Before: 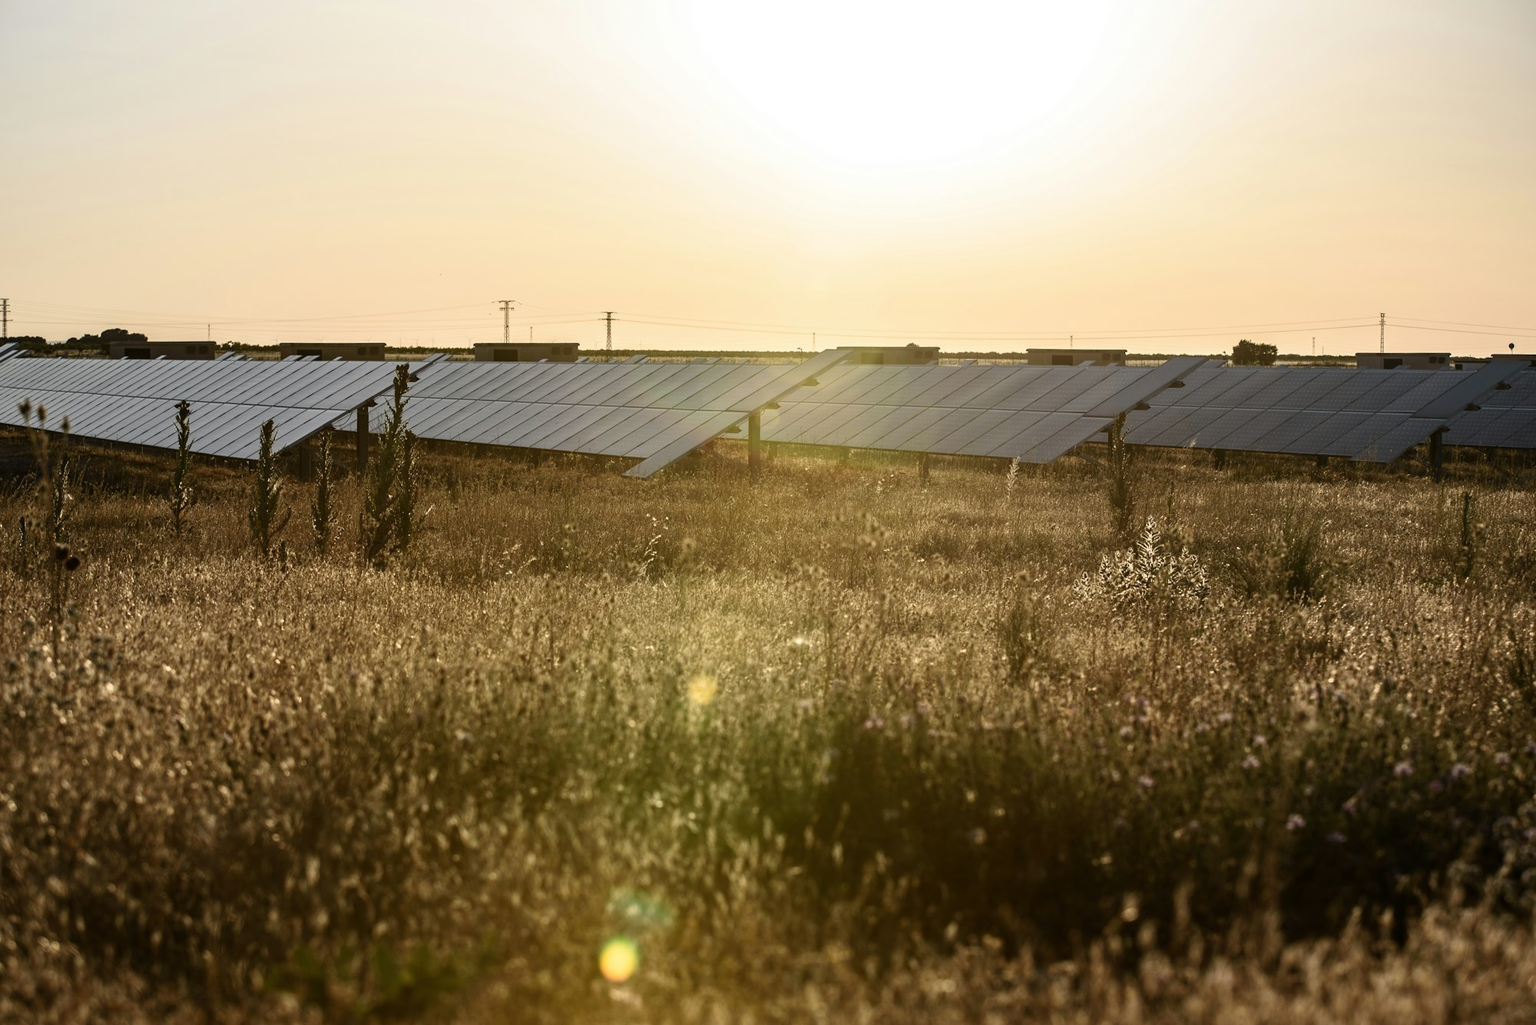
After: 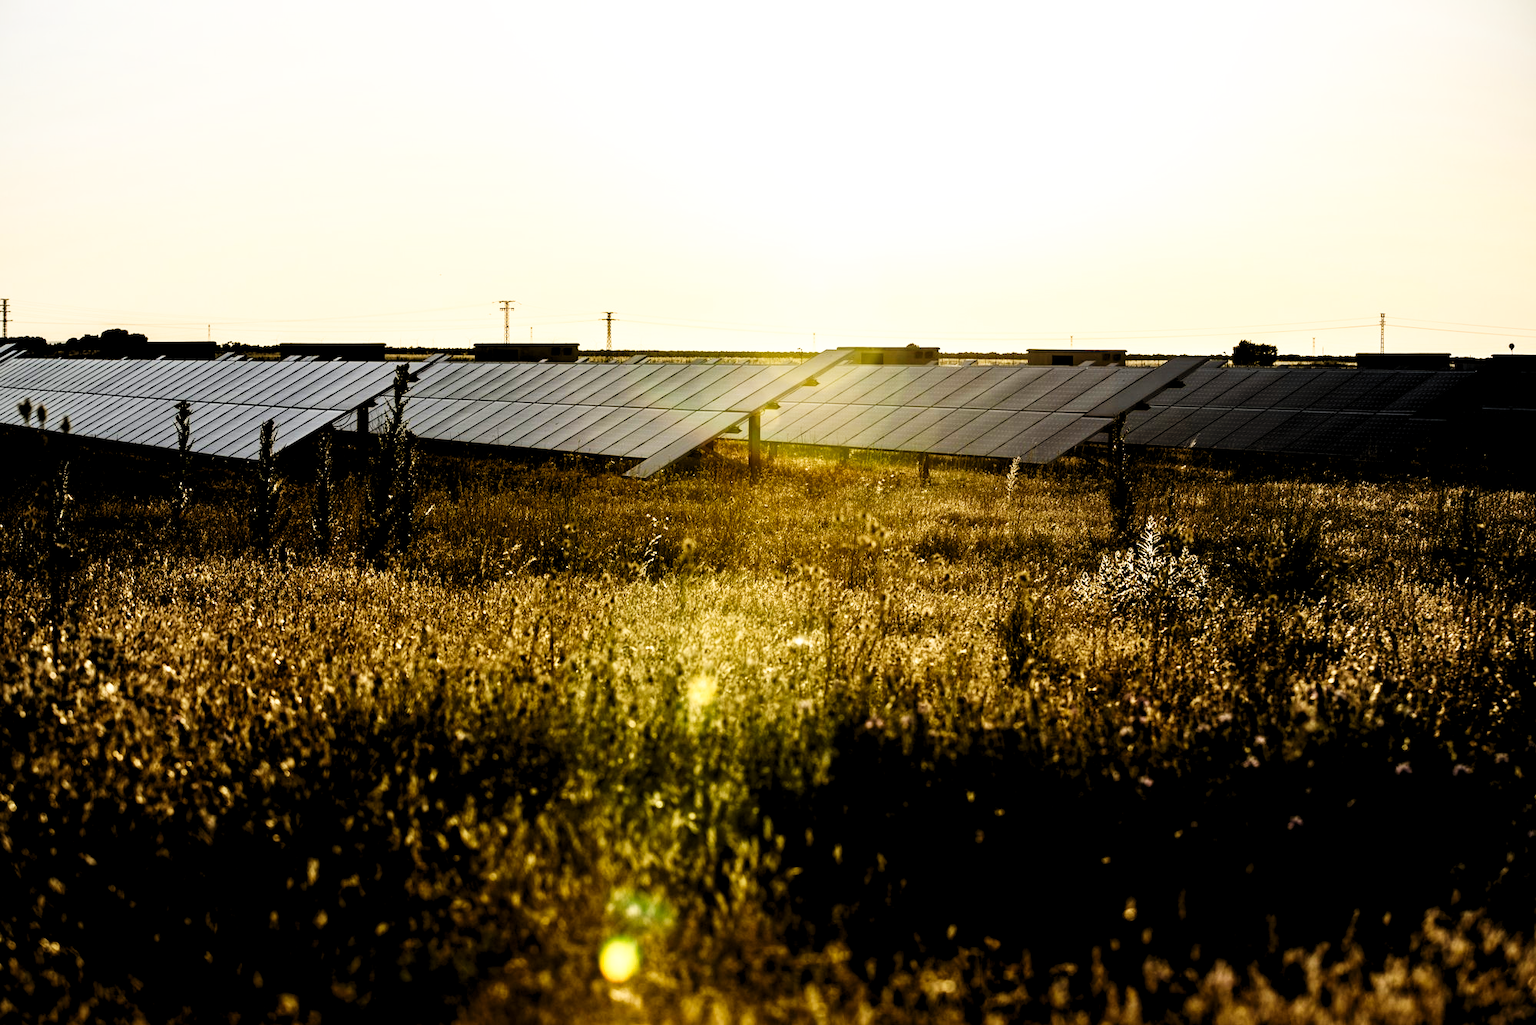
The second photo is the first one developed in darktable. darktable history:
levels: levels [0.116, 0.574, 1]
tone curve: curves: ch0 [(0, 0) (0.003, 0.002) (0.011, 0.002) (0.025, 0.002) (0.044, 0.002) (0.069, 0.002) (0.1, 0.003) (0.136, 0.008) (0.177, 0.03) (0.224, 0.058) (0.277, 0.139) (0.335, 0.233) (0.399, 0.363) (0.468, 0.506) (0.543, 0.649) (0.623, 0.781) (0.709, 0.88) (0.801, 0.956) (0.898, 0.994) (1, 1)], preserve colors none
